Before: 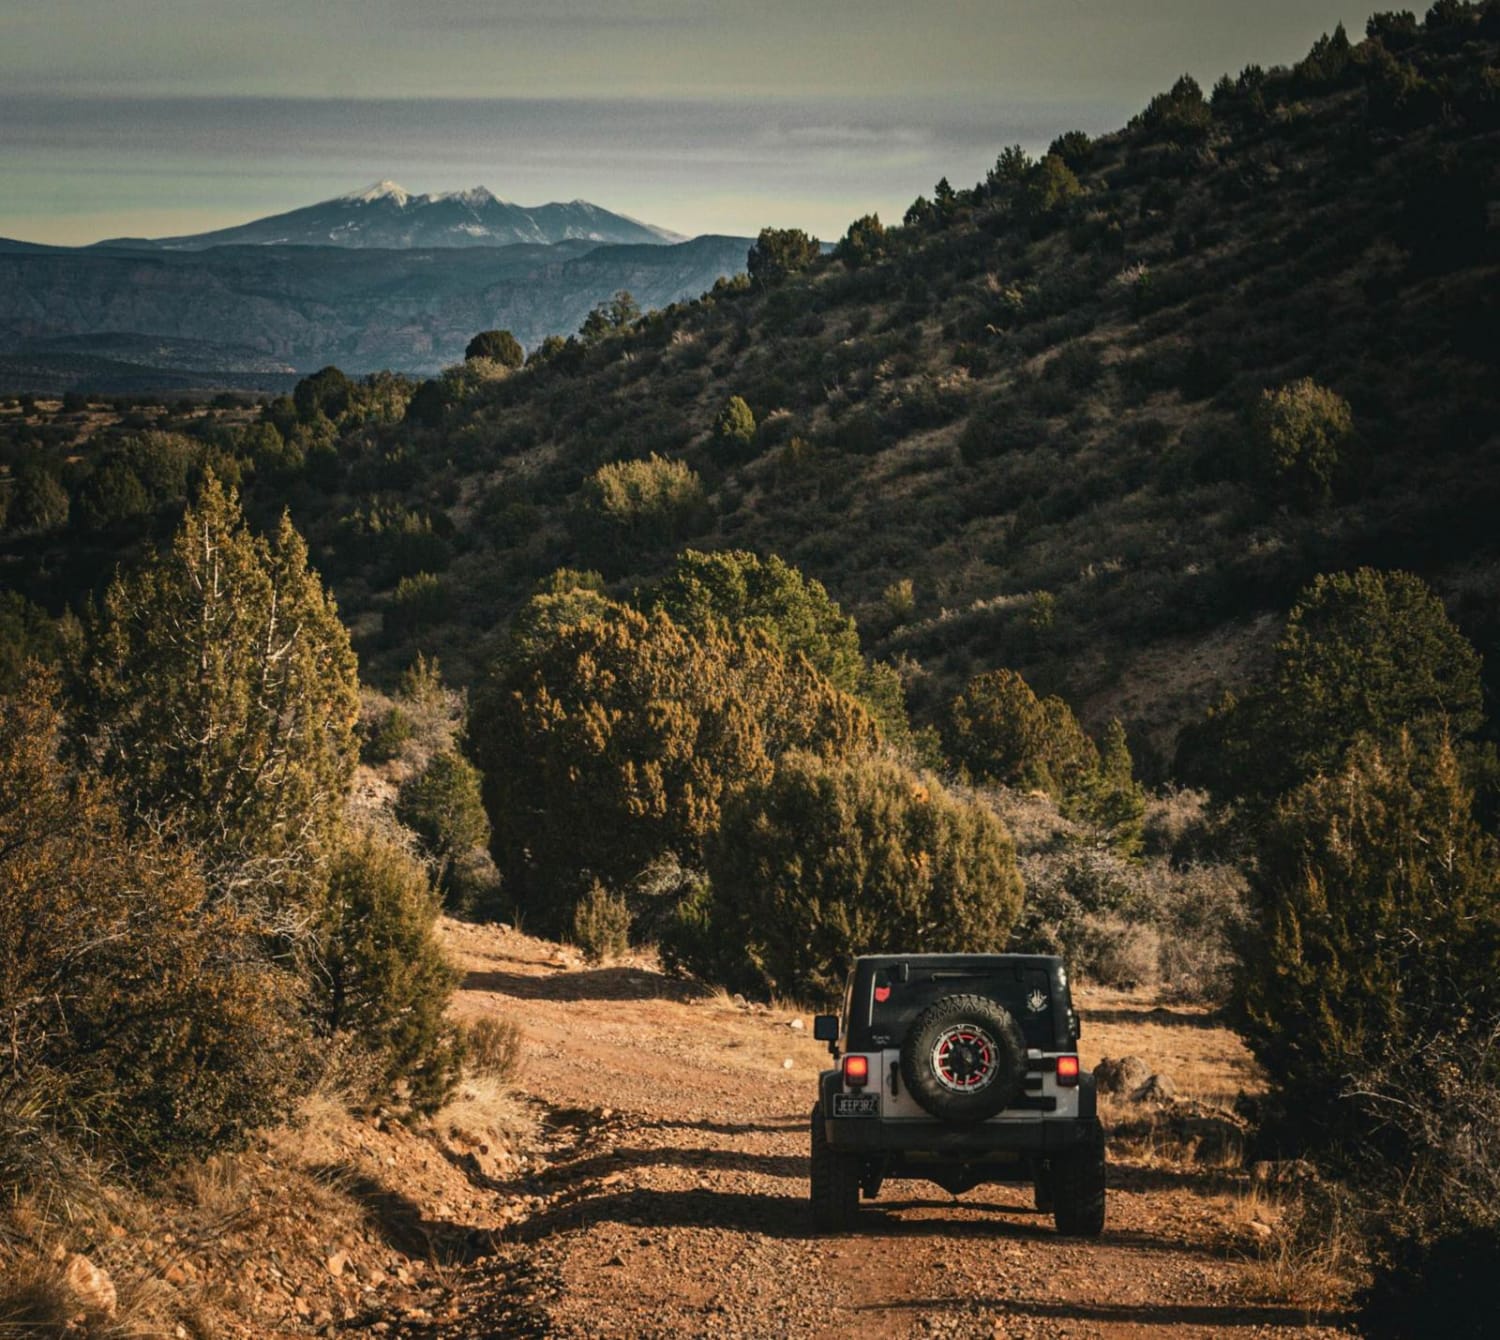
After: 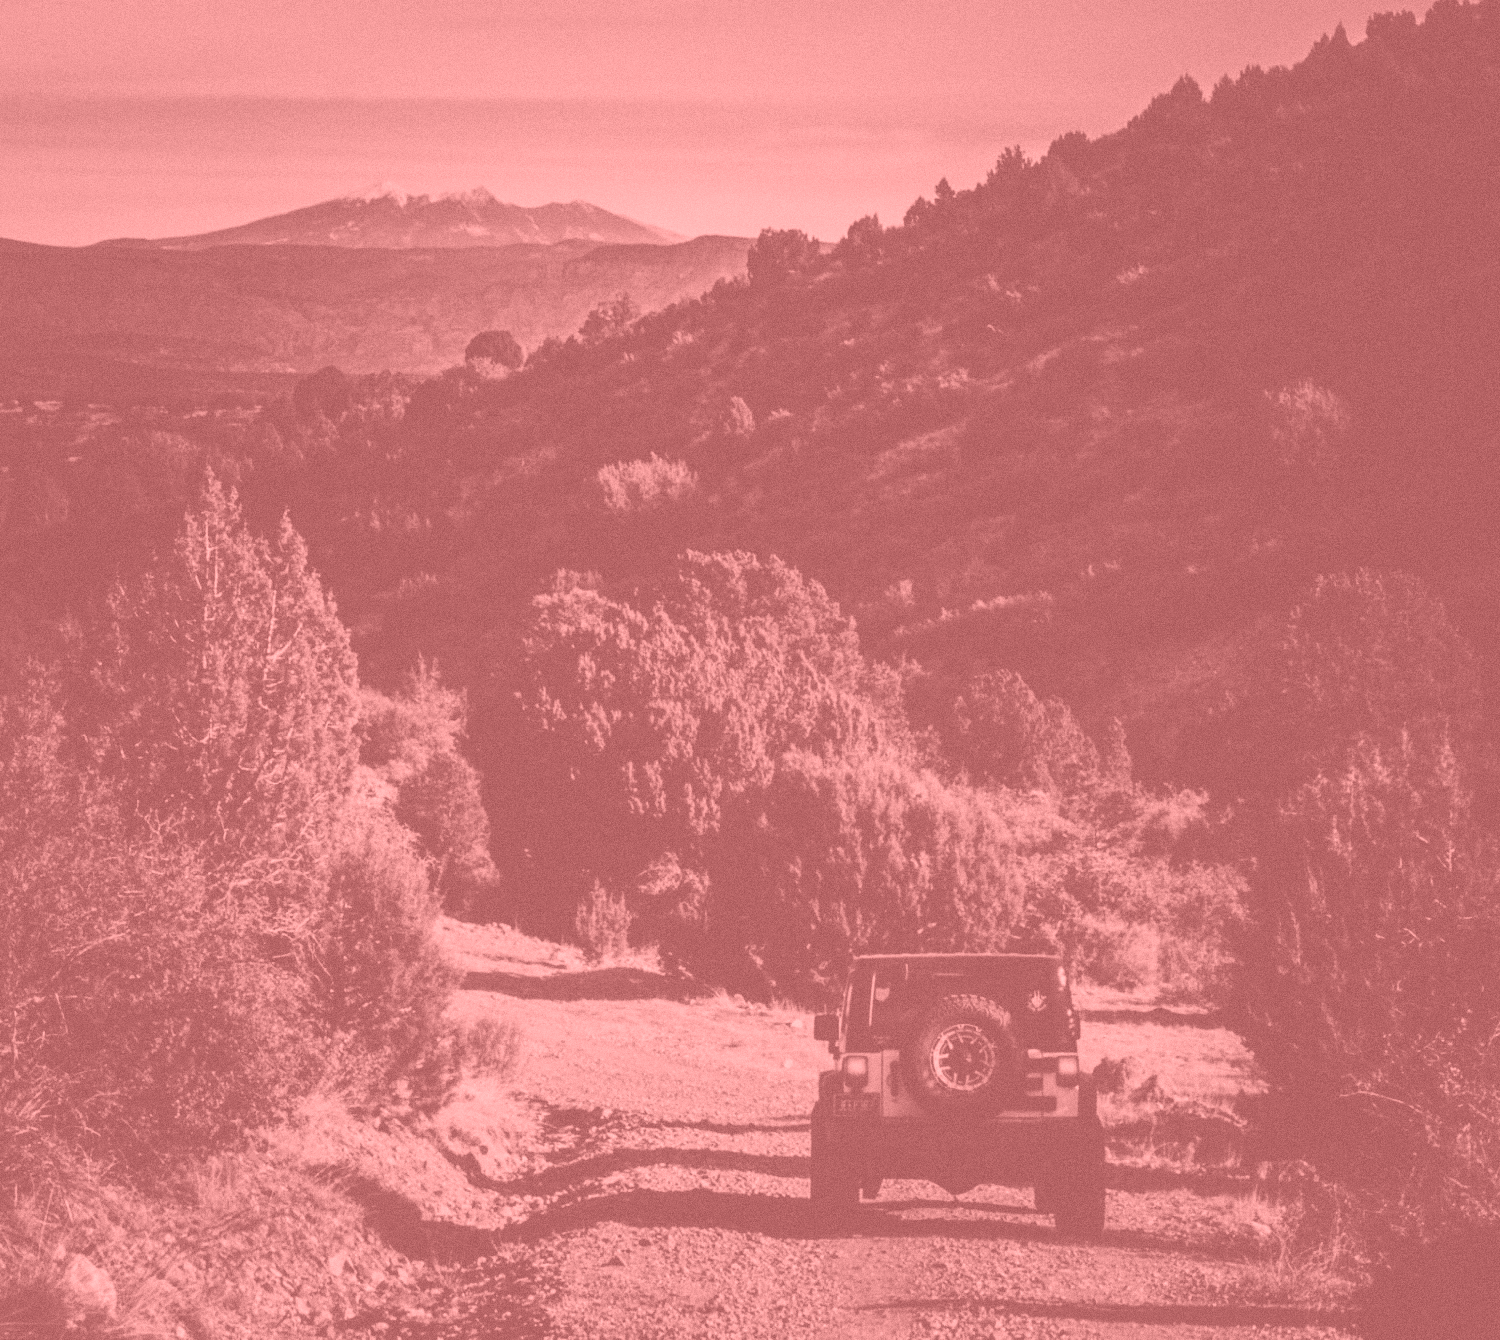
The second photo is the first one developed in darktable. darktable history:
colorize: saturation 51%, source mix 50.67%, lightness 50.67%
grain: coarseness 0.09 ISO
color calibration: x 0.329, y 0.345, temperature 5633 K
base curve: curves: ch0 [(0, 0.024) (0.055, 0.065) (0.121, 0.166) (0.236, 0.319) (0.693, 0.726) (1, 1)], preserve colors none
